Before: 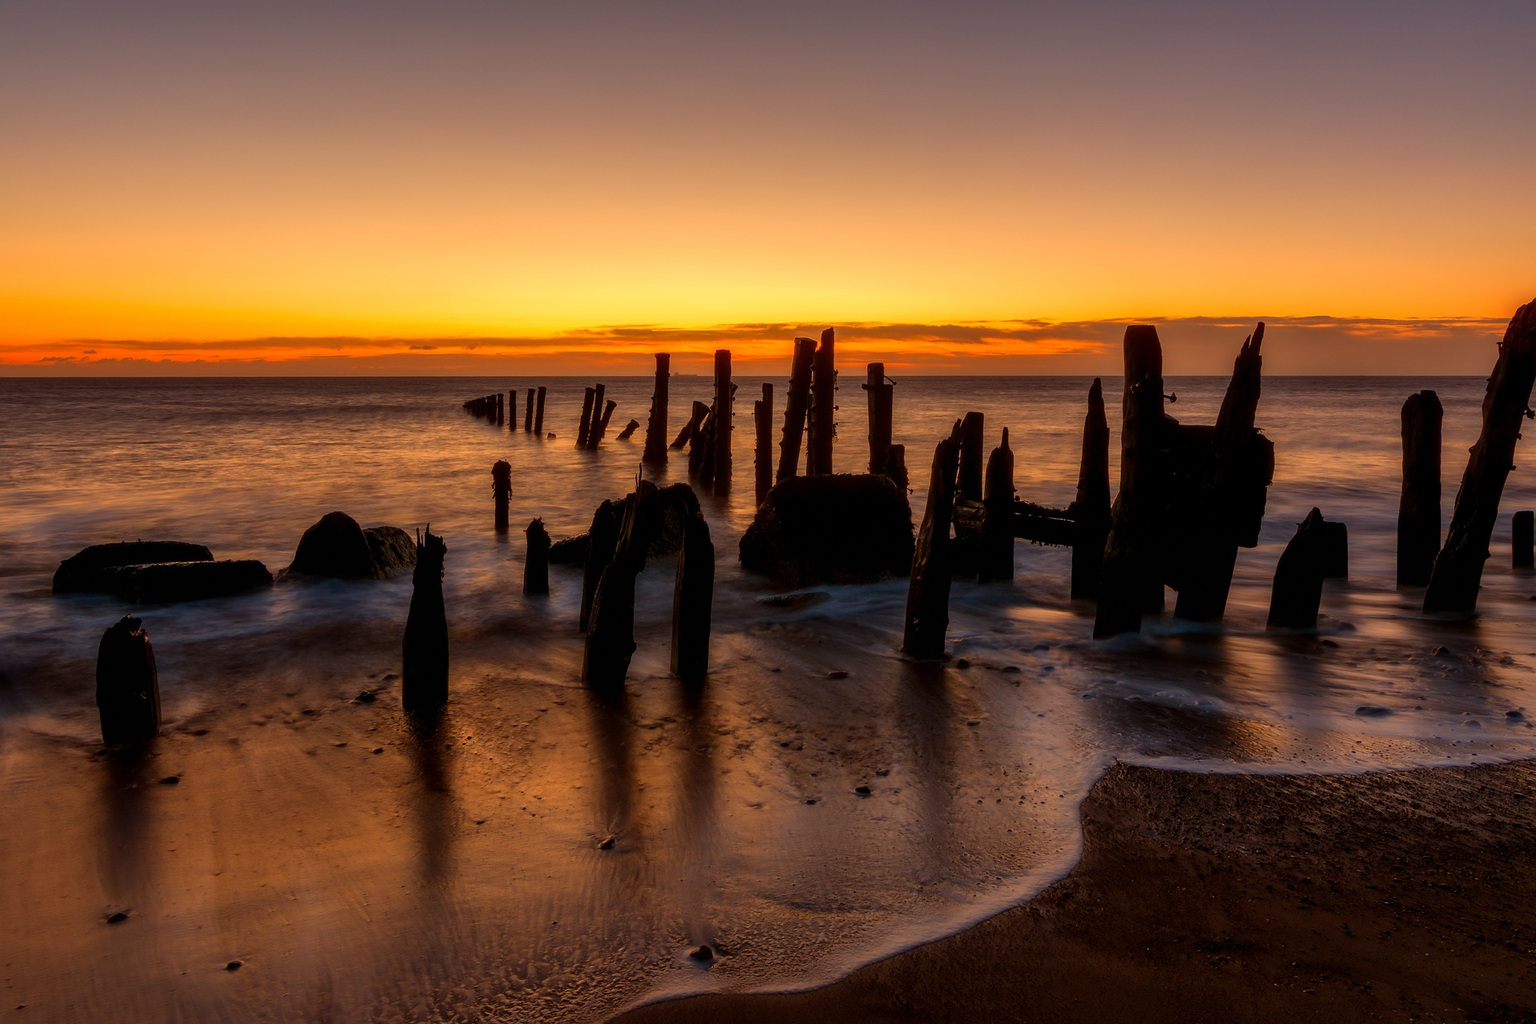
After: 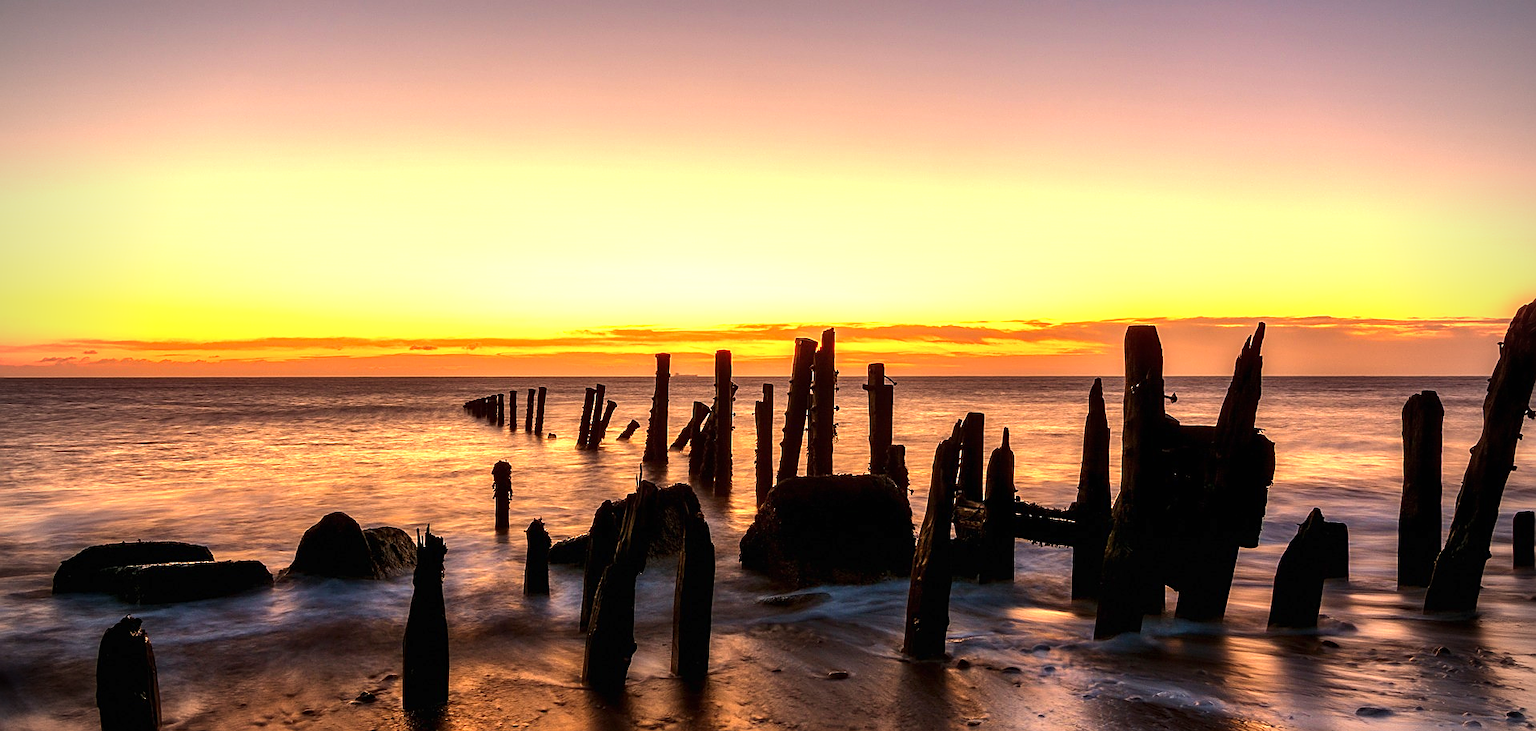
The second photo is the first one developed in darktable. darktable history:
exposure: black level correction 0, exposure 1.2 EV, compensate highlight preservation false
vignetting: width/height ratio 1.094
crop: bottom 28.576%
sharpen: on, module defaults
tone equalizer: -8 EV -0.417 EV, -7 EV -0.389 EV, -6 EV -0.333 EV, -5 EV -0.222 EV, -3 EV 0.222 EV, -2 EV 0.333 EV, -1 EV 0.389 EV, +0 EV 0.417 EV, edges refinement/feathering 500, mask exposure compensation -1.57 EV, preserve details no
velvia: strength 15%
